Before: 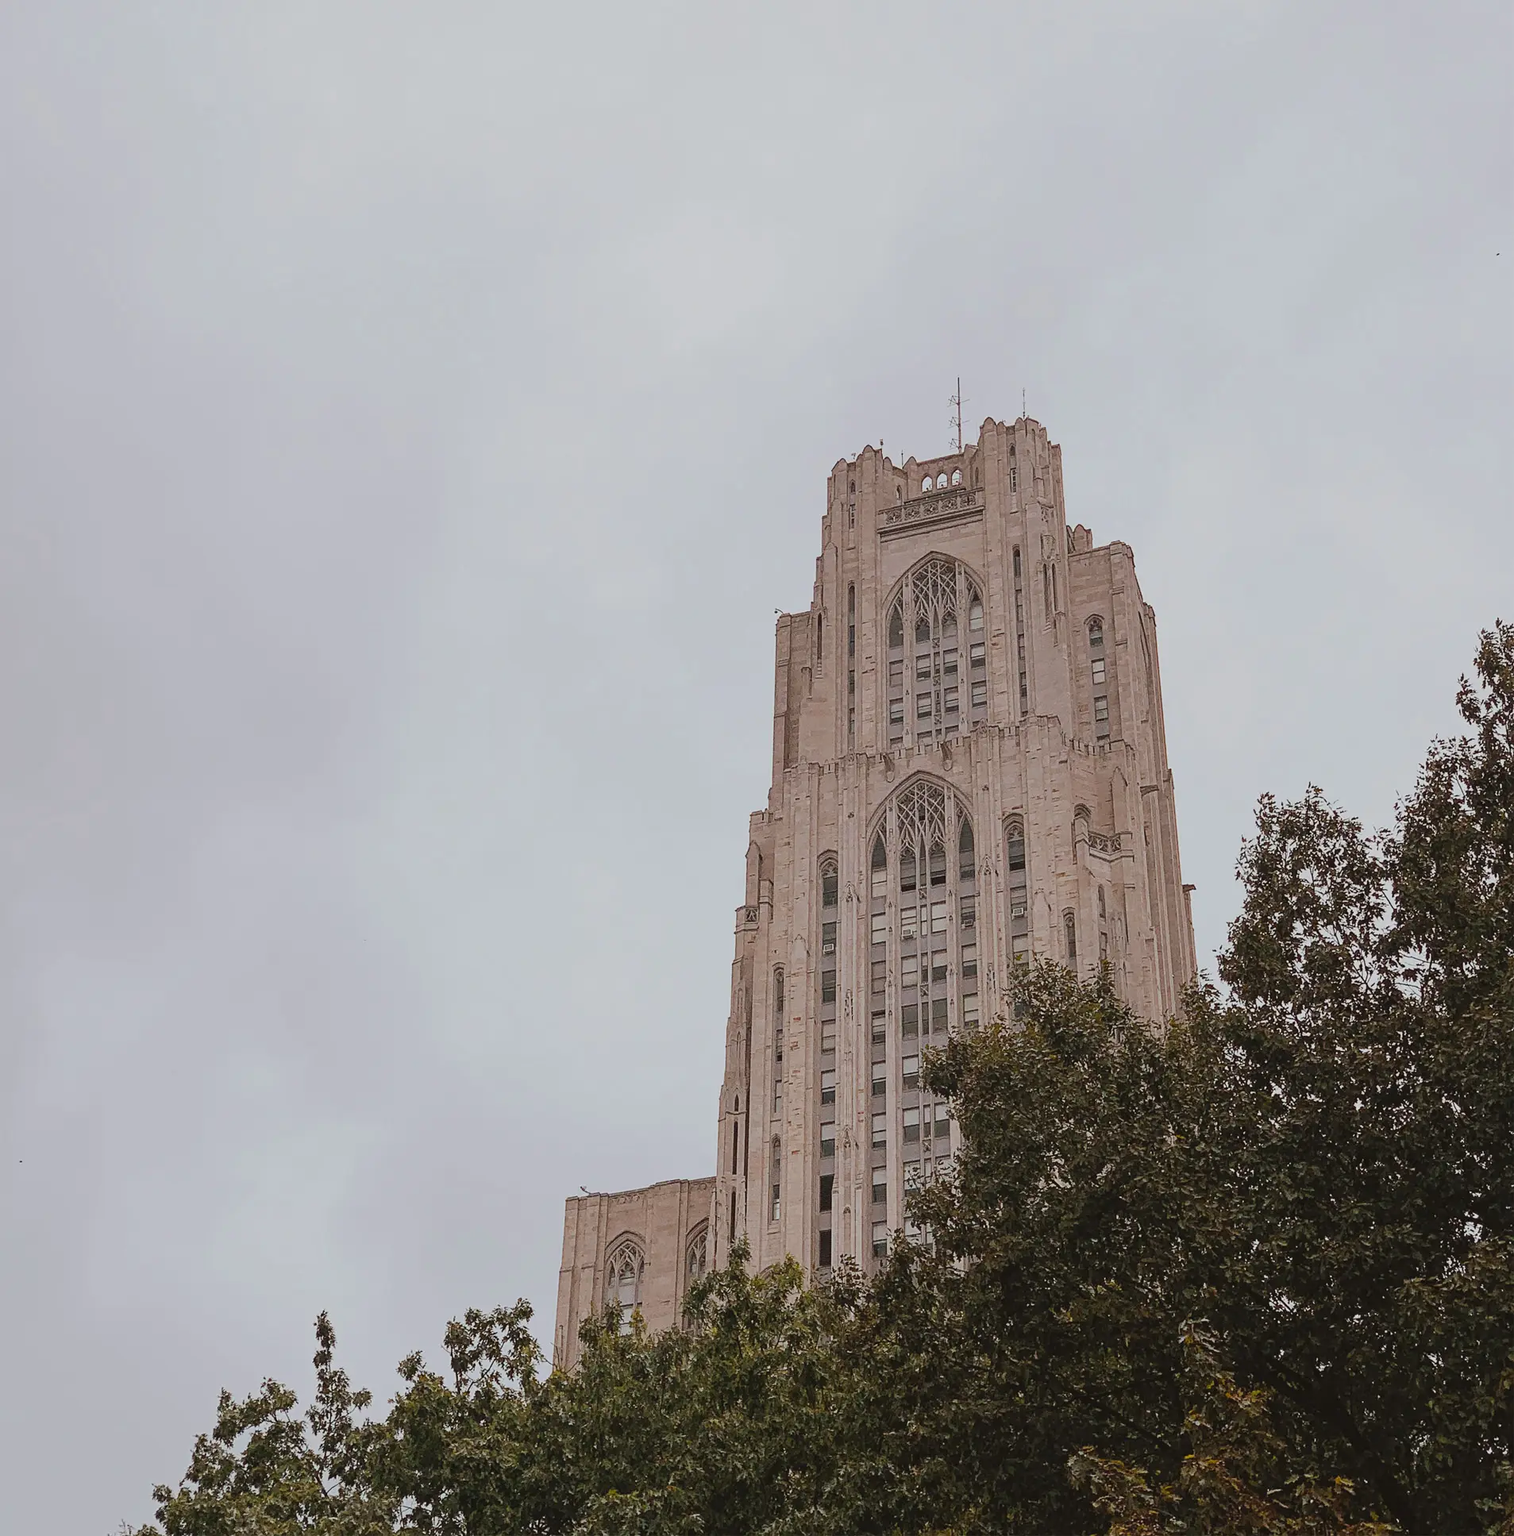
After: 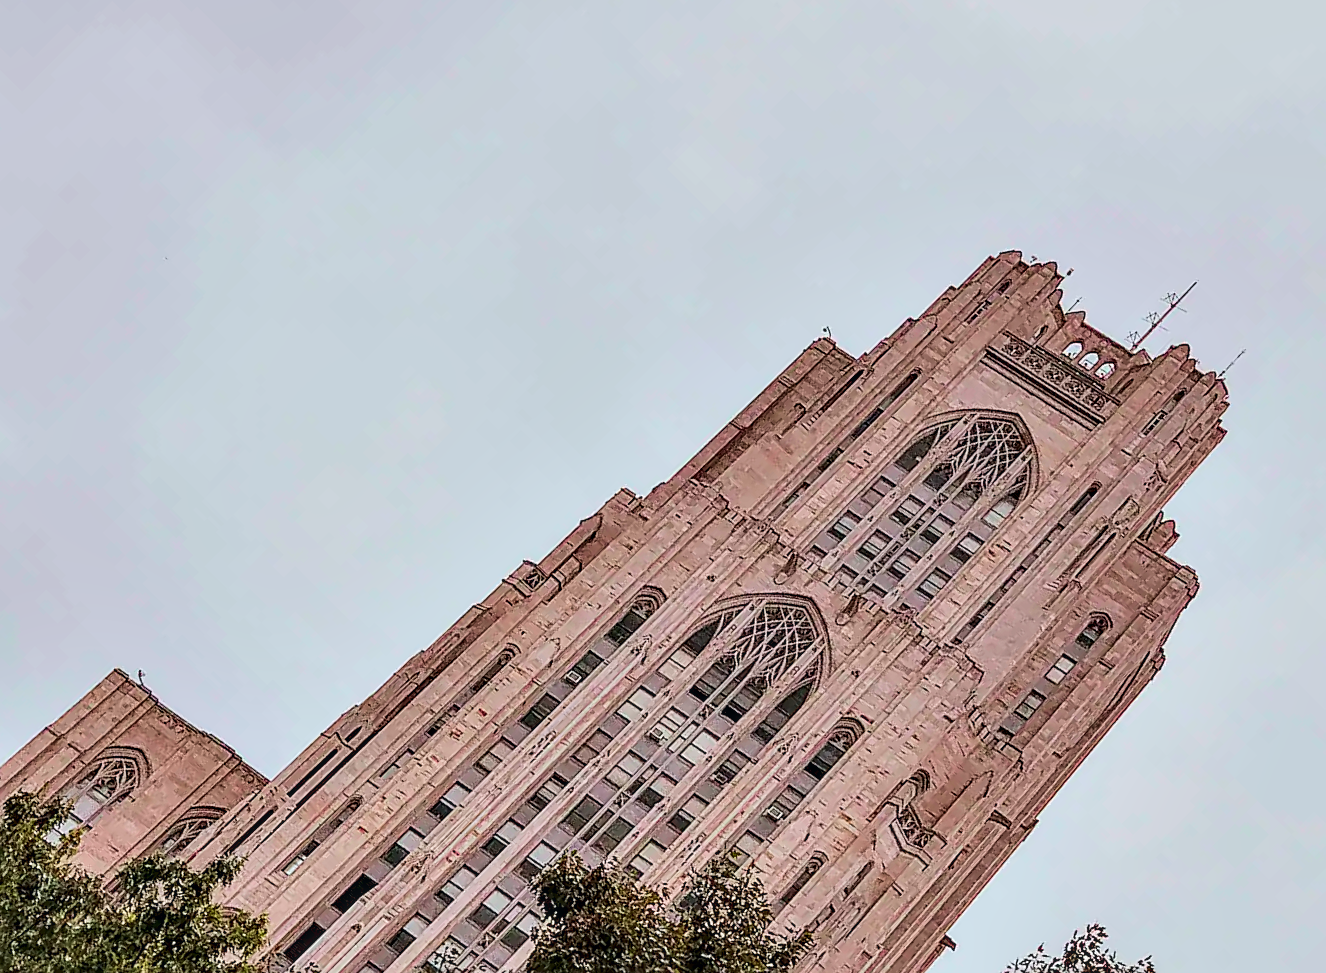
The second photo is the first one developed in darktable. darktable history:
crop and rotate: angle -44.82°, top 16.714%, right 0.922%, bottom 11.614%
velvia: on, module defaults
base curve: curves: ch0 [(0, 0) (0.472, 0.508) (1, 1)], preserve colors none
tone curve: curves: ch0 [(0, 0.025) (0.15, 0.143) (0.452, 0.486) (0.751, 0.788) (1, 0.961)]; ch1 [(0, 0) (0.416, 0.4) (0.476, 0.469) (0.497, 0.494) (0.546, 0.571) (0.566, 0.607) (0.62, 0.657) (1, 1)]; ch2 [(0, 0) (0.386, 0.397) (0.505, 0.498) (0.547, 0.546) (0.579, 0.58) (1, 1)], color space Lab, independent channels, preserve colors none
sharpen: on, module defaults
local contrast: detail 130%
contrast equalizer: octaves 7, y [[0.6 ×6], [0.55 ×6], [0 ×6], [0 ×6], [0 ×6]]
